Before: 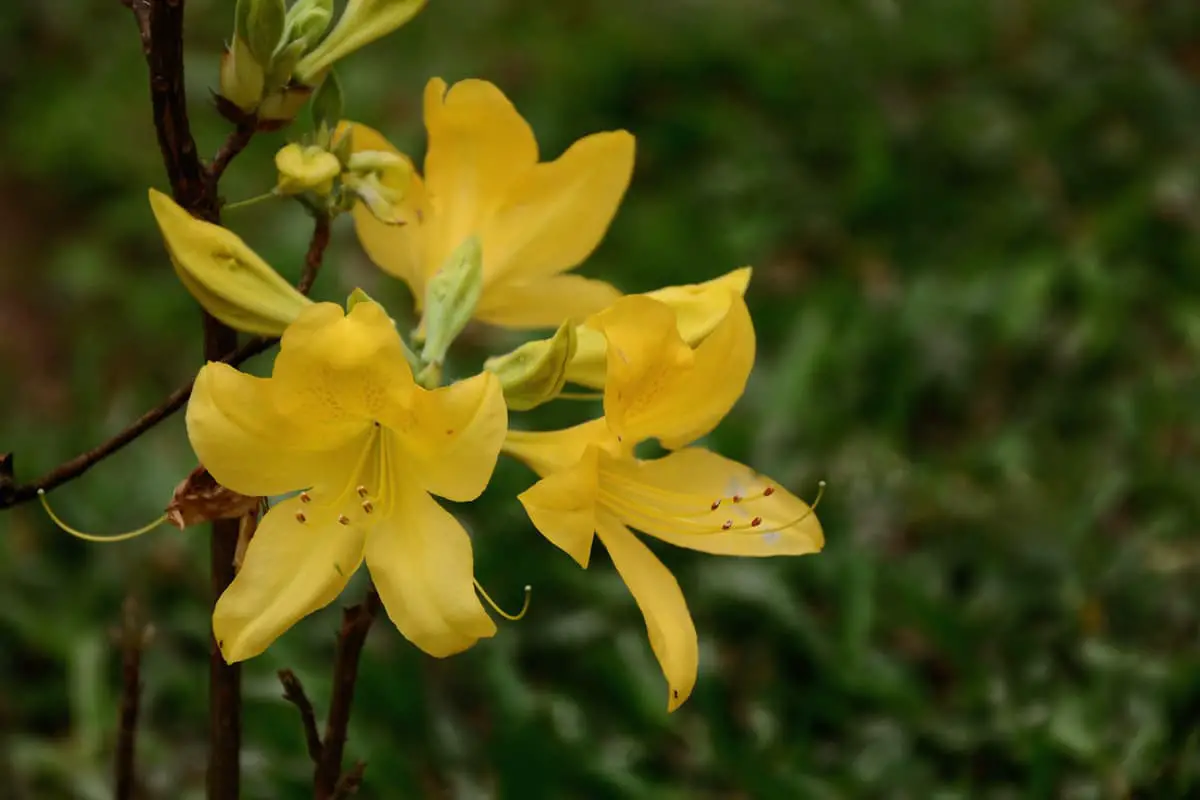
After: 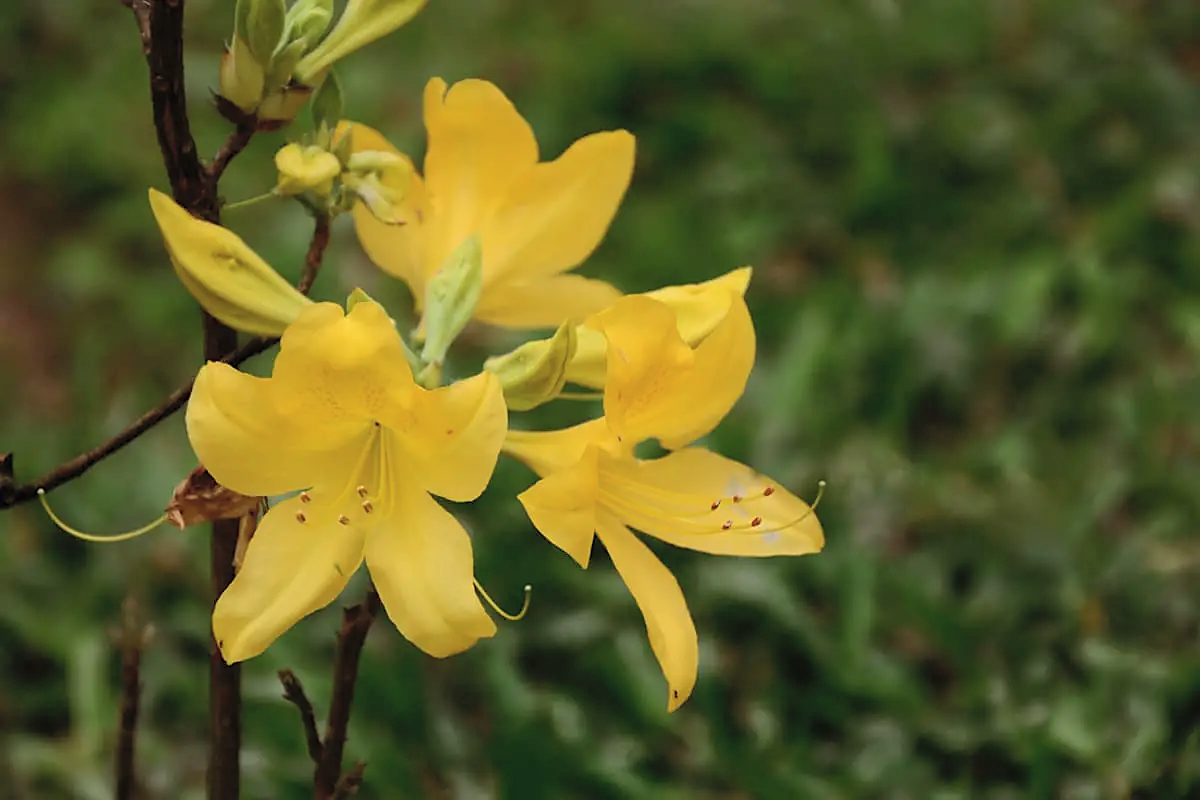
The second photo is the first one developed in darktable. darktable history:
contrast brightness saturation: brightness 0.15
sharpen: radius 1.864, amount 0.398, threshold 1.271
